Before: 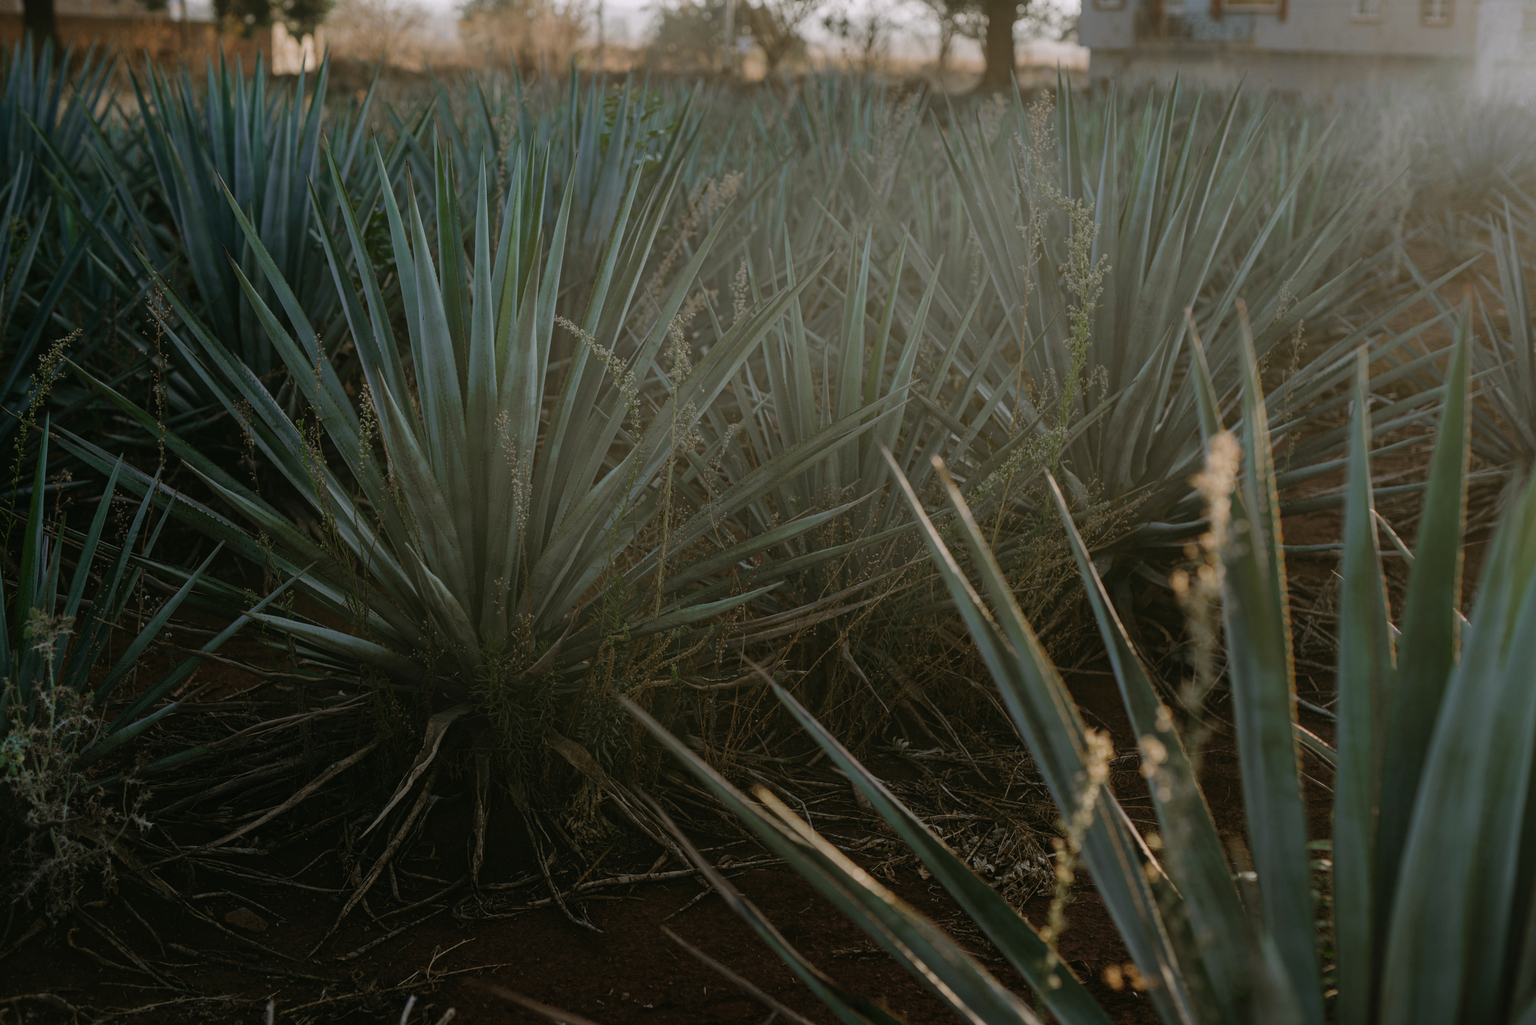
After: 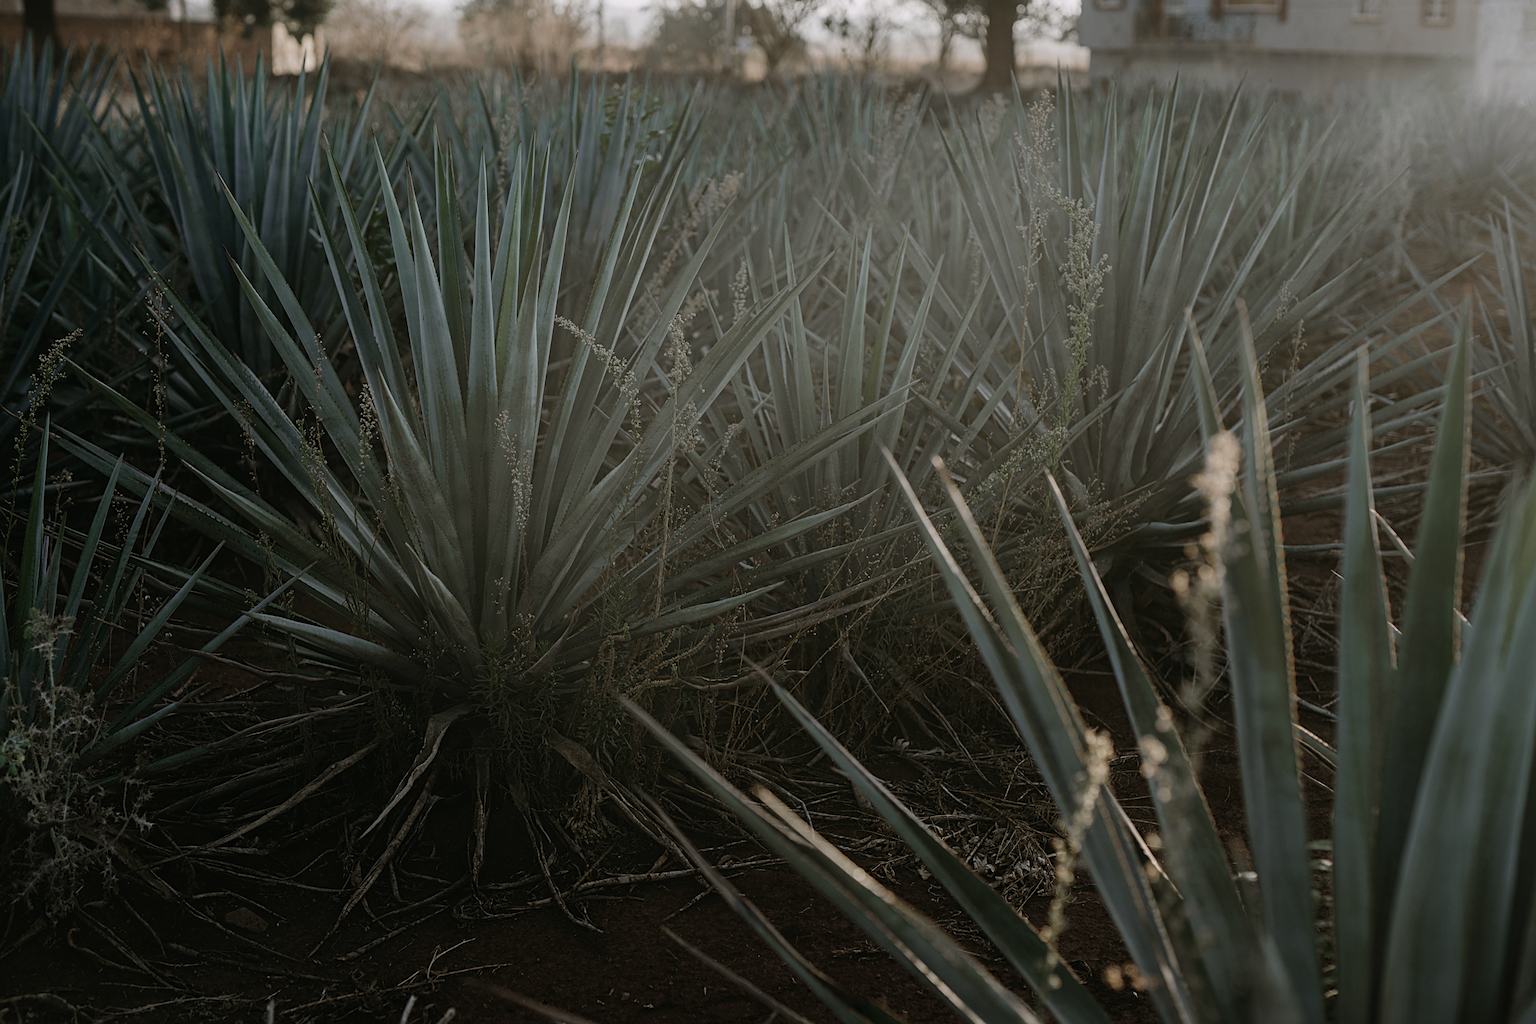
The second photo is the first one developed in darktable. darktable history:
shadows and highlights: shadows 4.1, highlights -17.6, soften with gaussian
contrast brightness saturation: contrast 0.1, saturation -0.36
sharpen: on, module defaults
